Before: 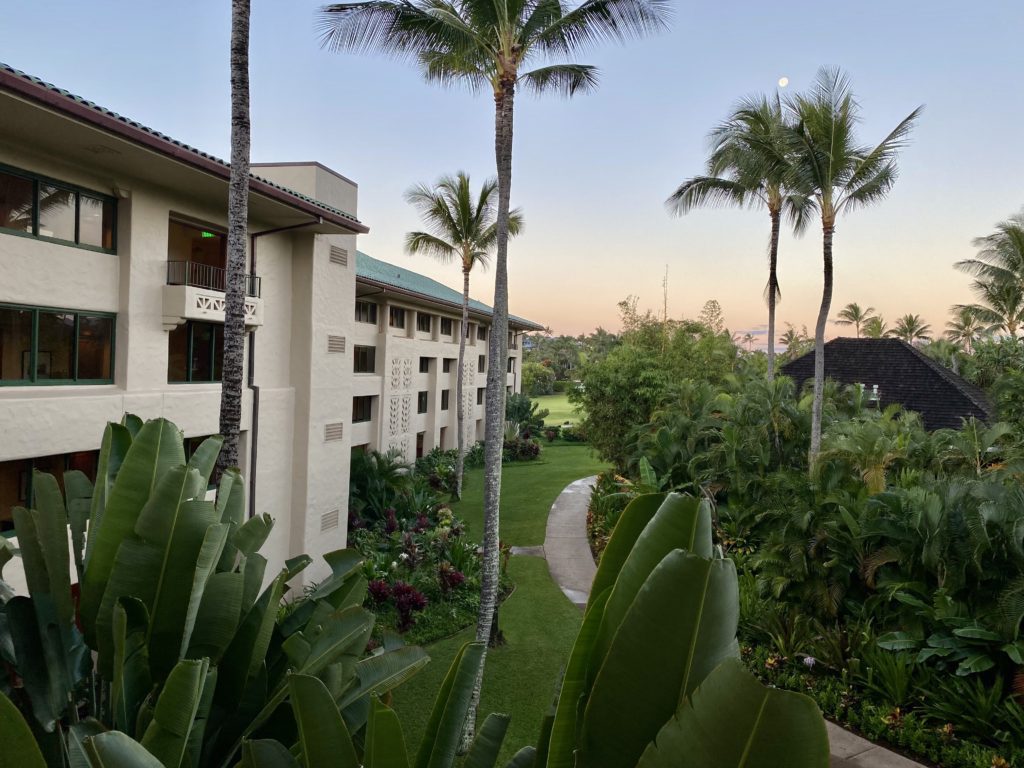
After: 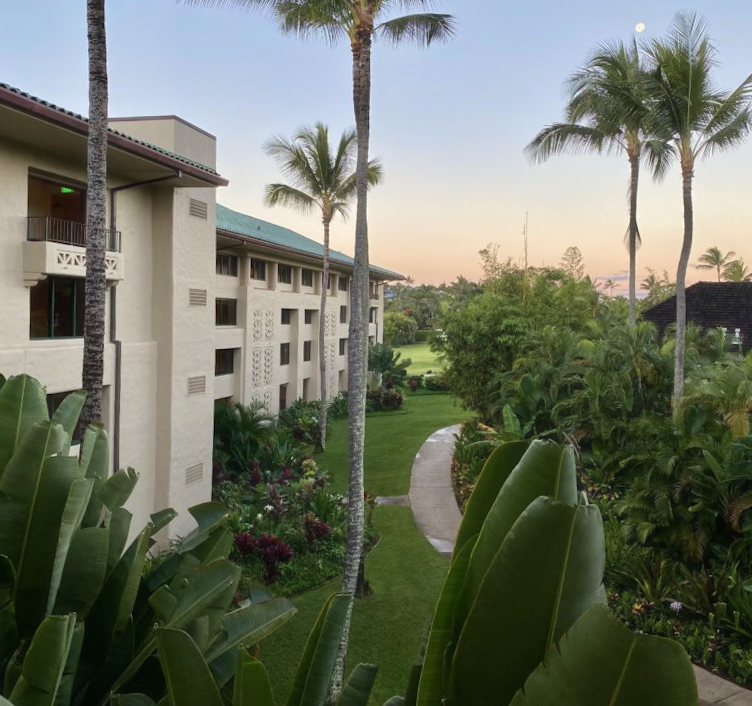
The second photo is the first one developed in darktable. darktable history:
velvia: strength 17%
haze removal: strength -0.1, adaptive false
rotate and perspective: rotation -1°, crop left 0.011, crop right 0.989, crop top 0.025, crop bottom 0.975
crop and rotate: left 13.15%, top 5.251%, right 12.609%
